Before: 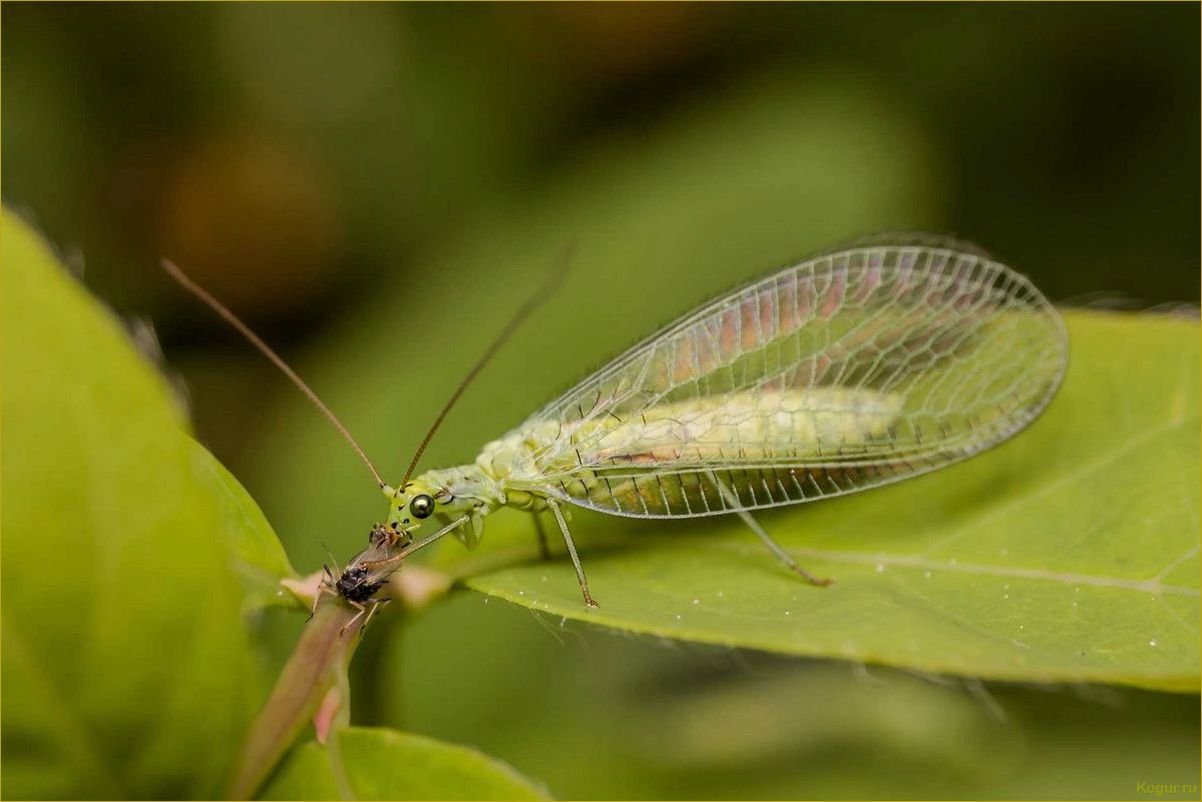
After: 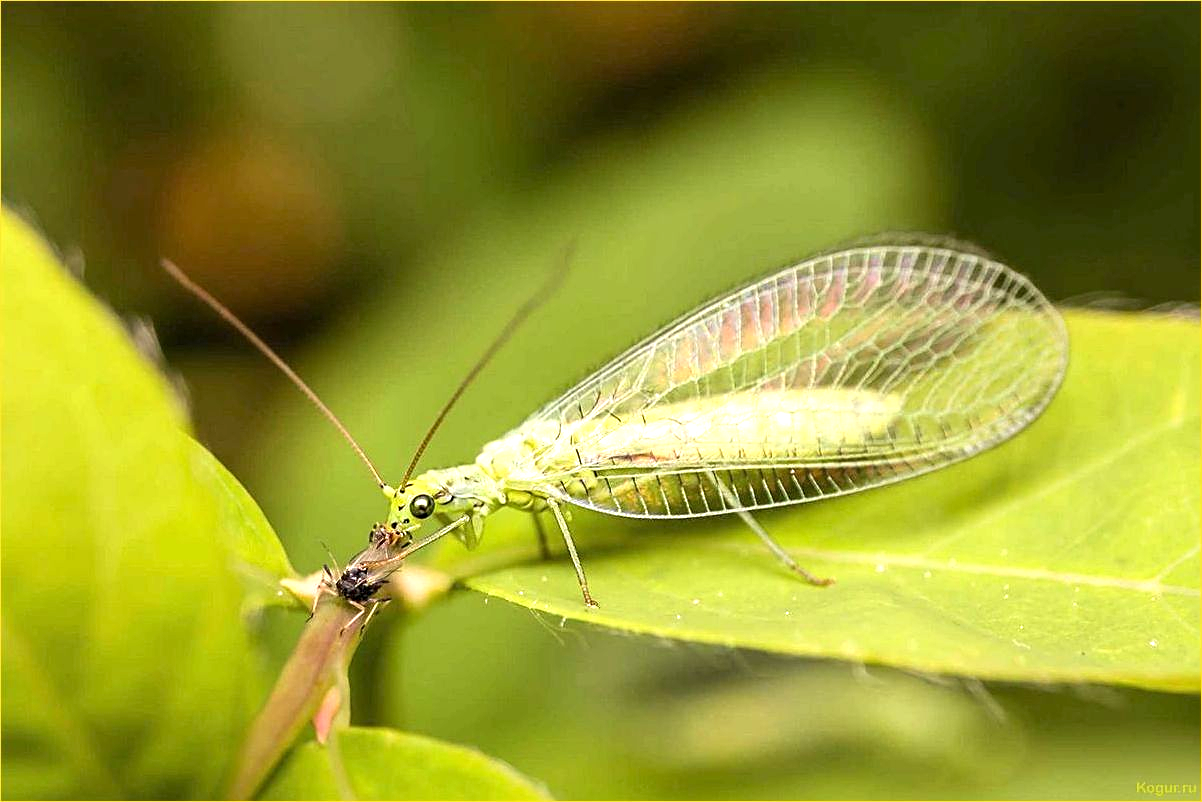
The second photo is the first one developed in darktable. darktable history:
exposure: exposure 1.156 EV, compensate exposure bias true, compensate highlight preservation false
sharpen: on, module defaults
